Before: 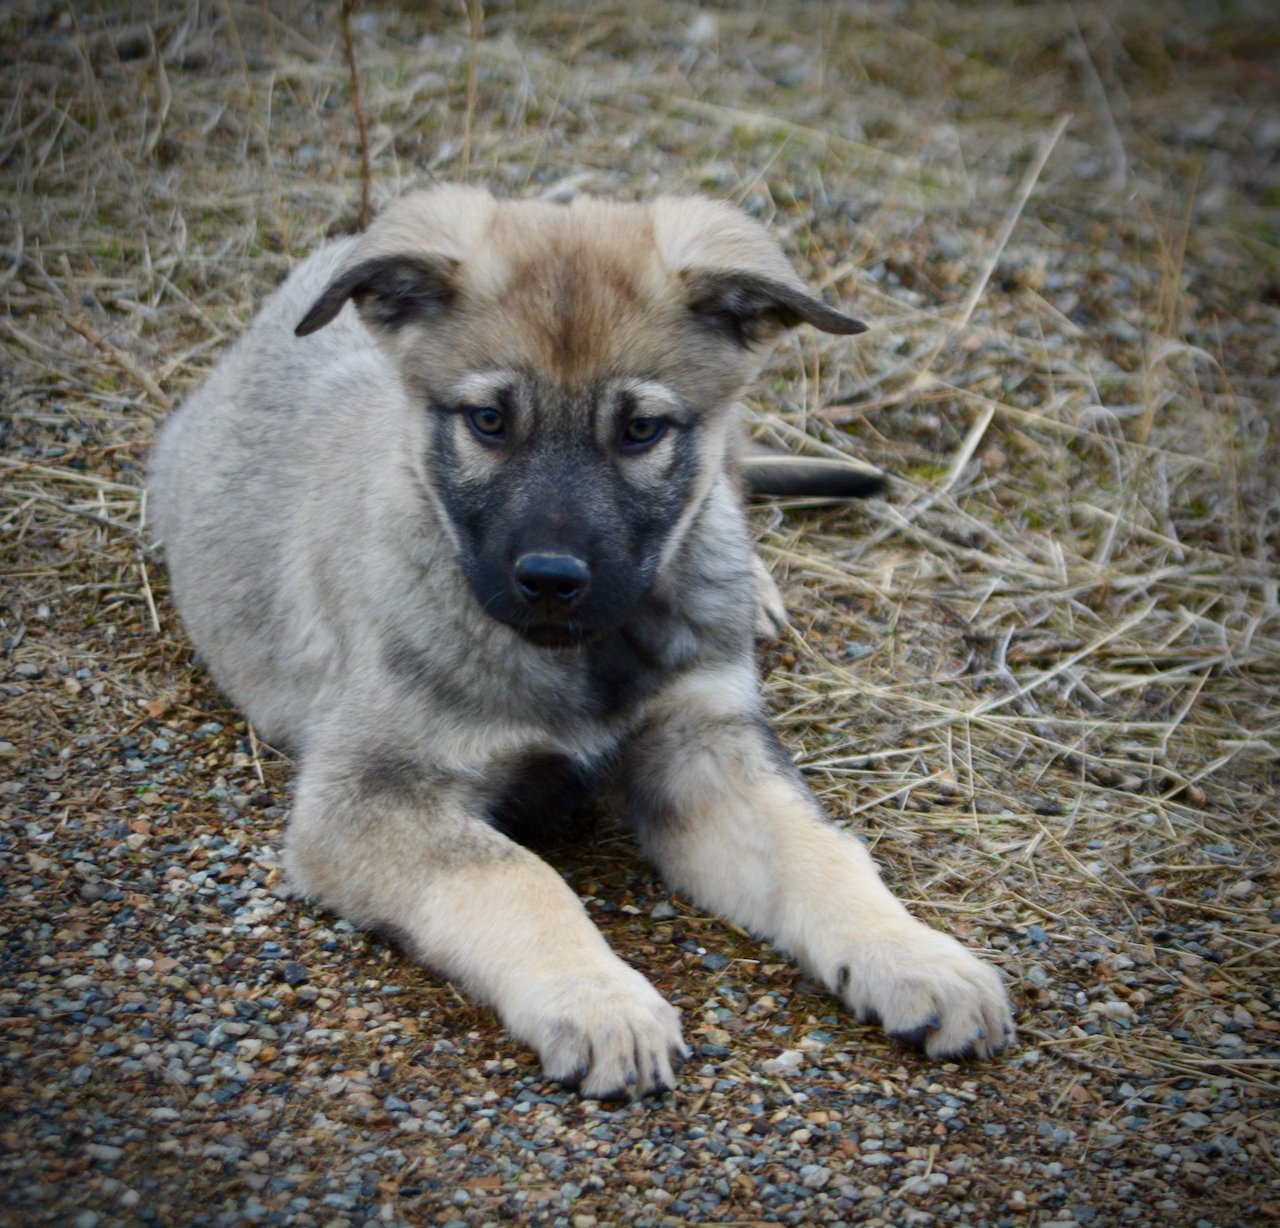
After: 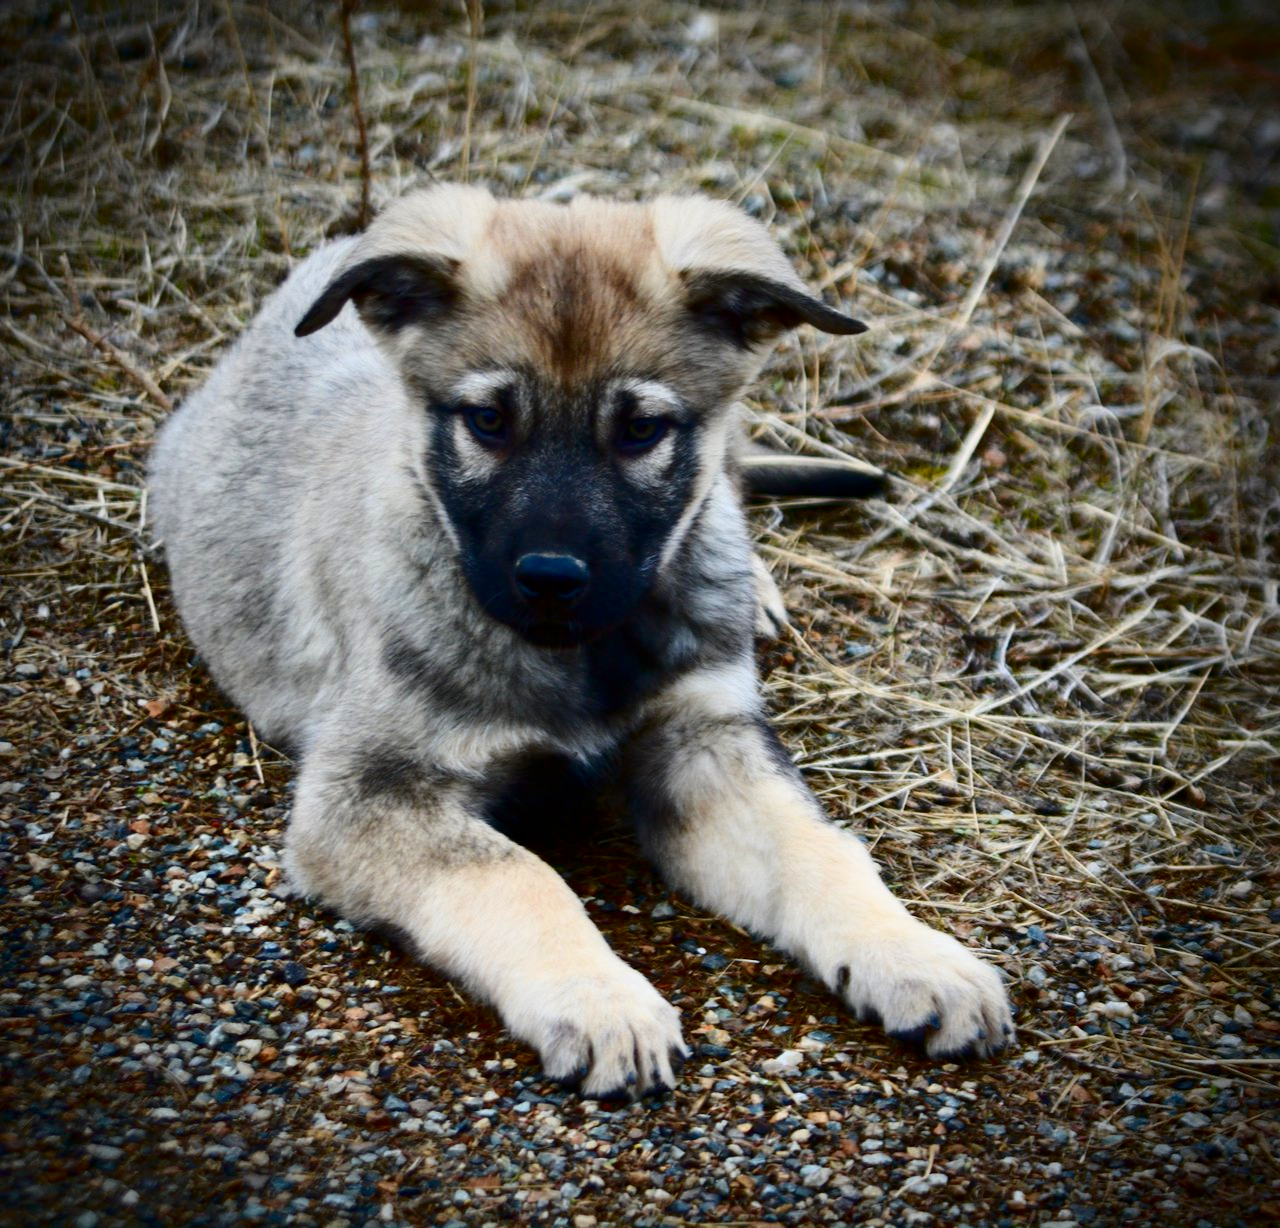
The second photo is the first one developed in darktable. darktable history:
contrast brightness saturation: contrast 0.32, brightness -0.08, saturation 0.17
color zones: curves: ch1 [(0.309, 0.524) (0.41, 0.329) (0.508, 0.509)]; ch2 [(0.25, 0.457) (0.75, 0.5)]
